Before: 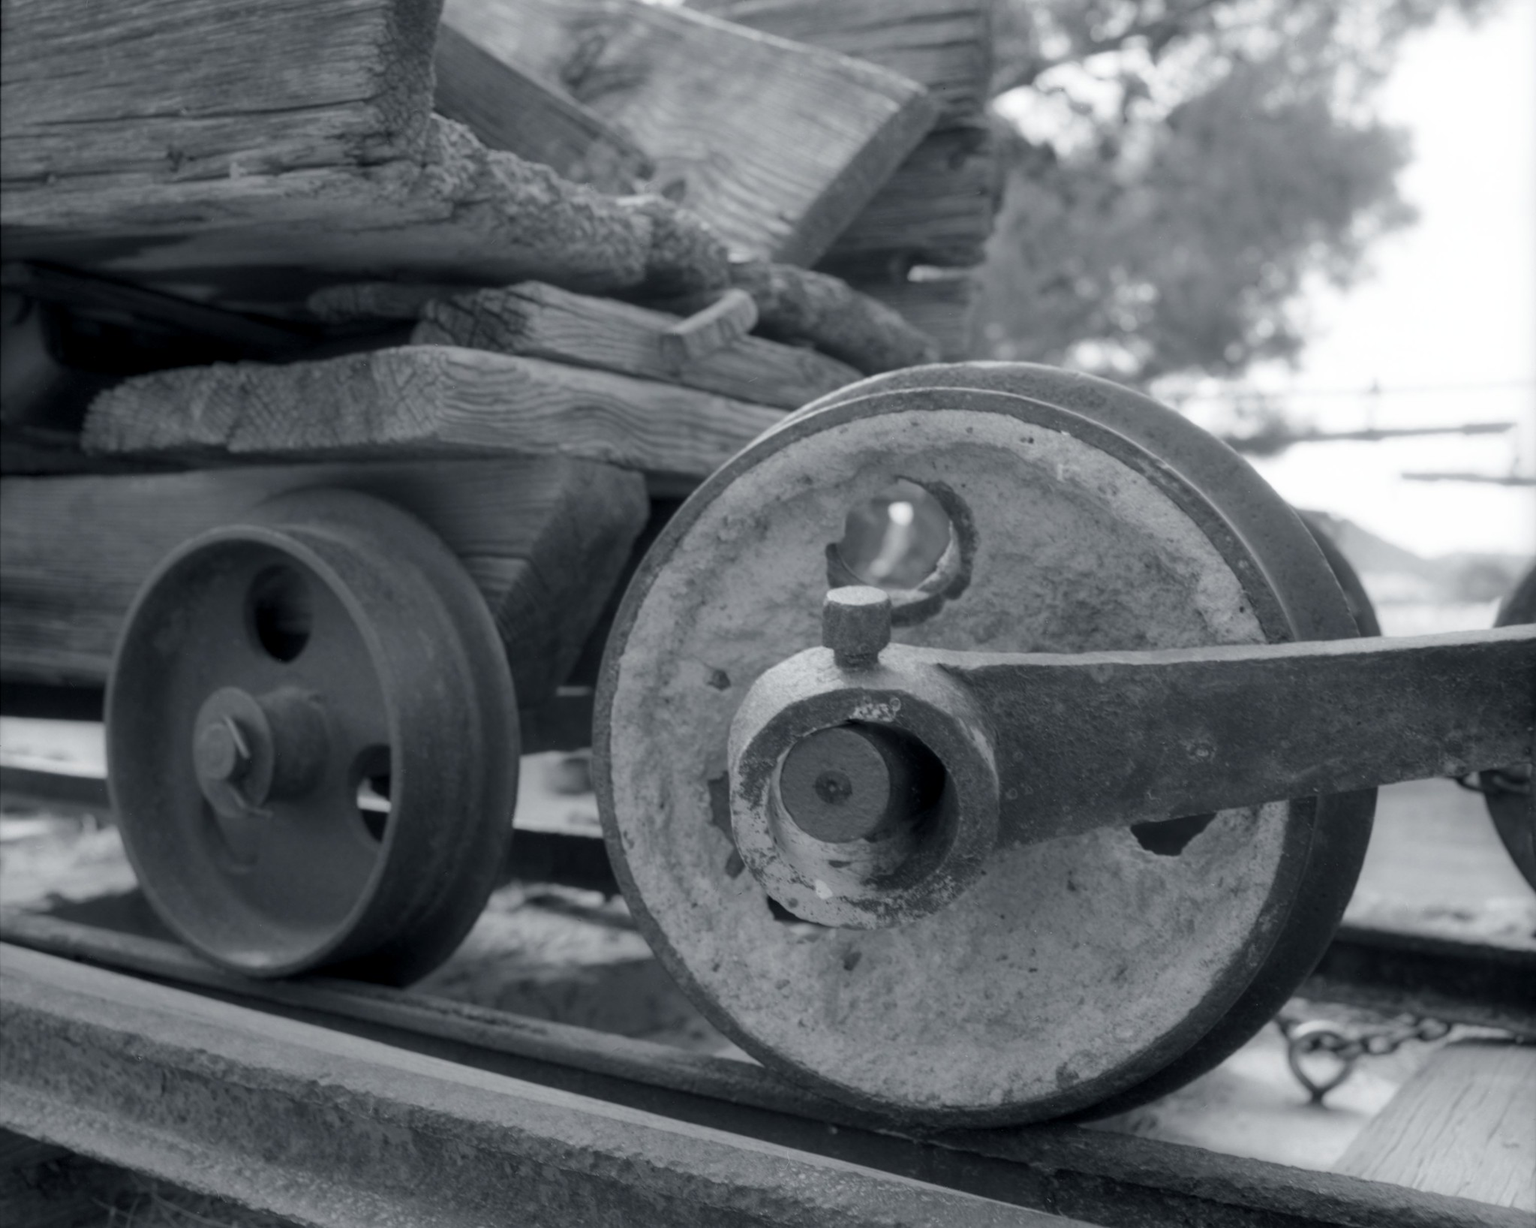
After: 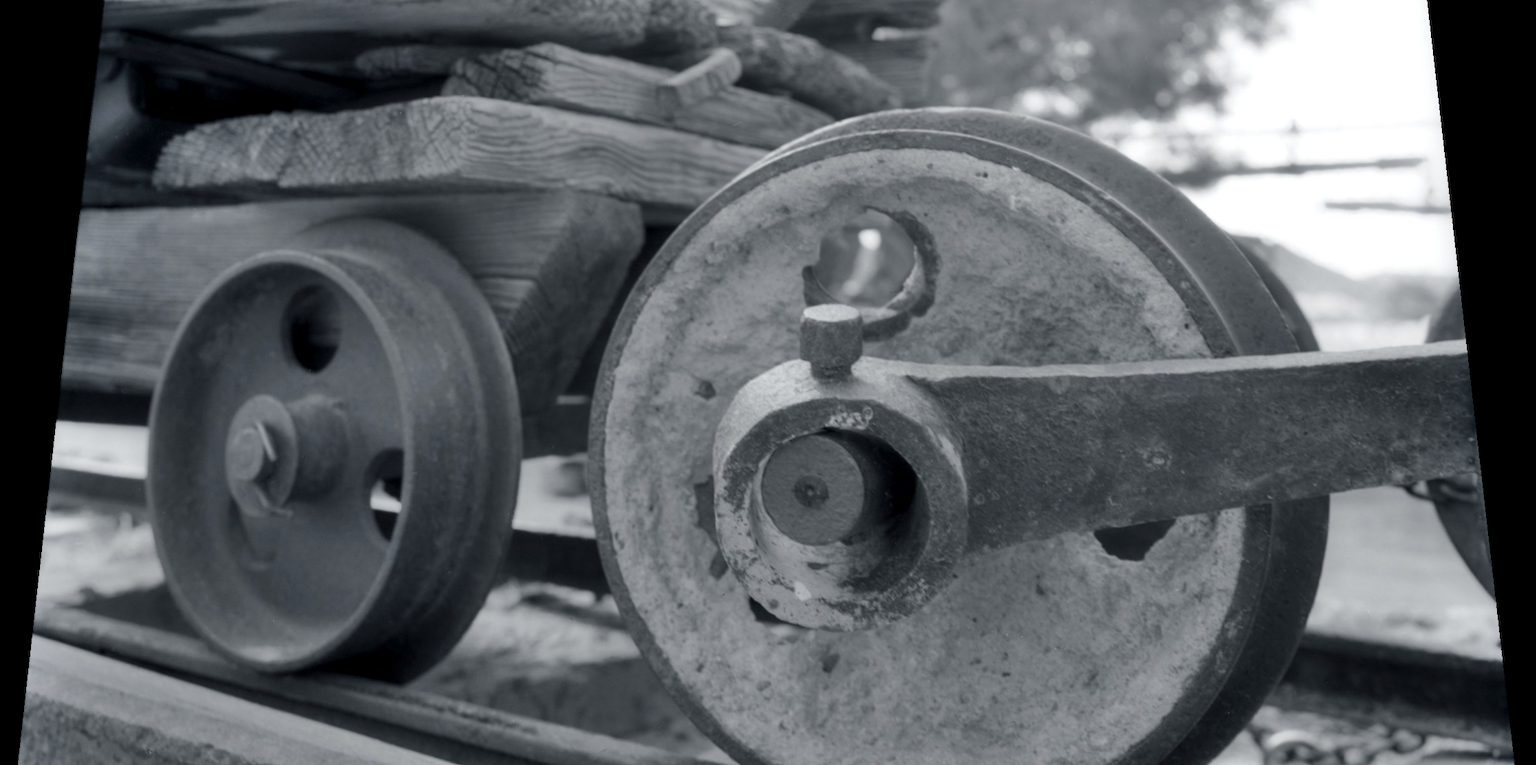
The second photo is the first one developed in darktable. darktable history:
shadows and highlights: white point adjustment 1, soften with gaussian
rotate and perspective: rotation 0.128°, lens shift (vertical) -0.181, lens shift (horizontal) -0.044, shear 0.001, automatic cropping off
crop: top 16.727%, bottom 16.727%
